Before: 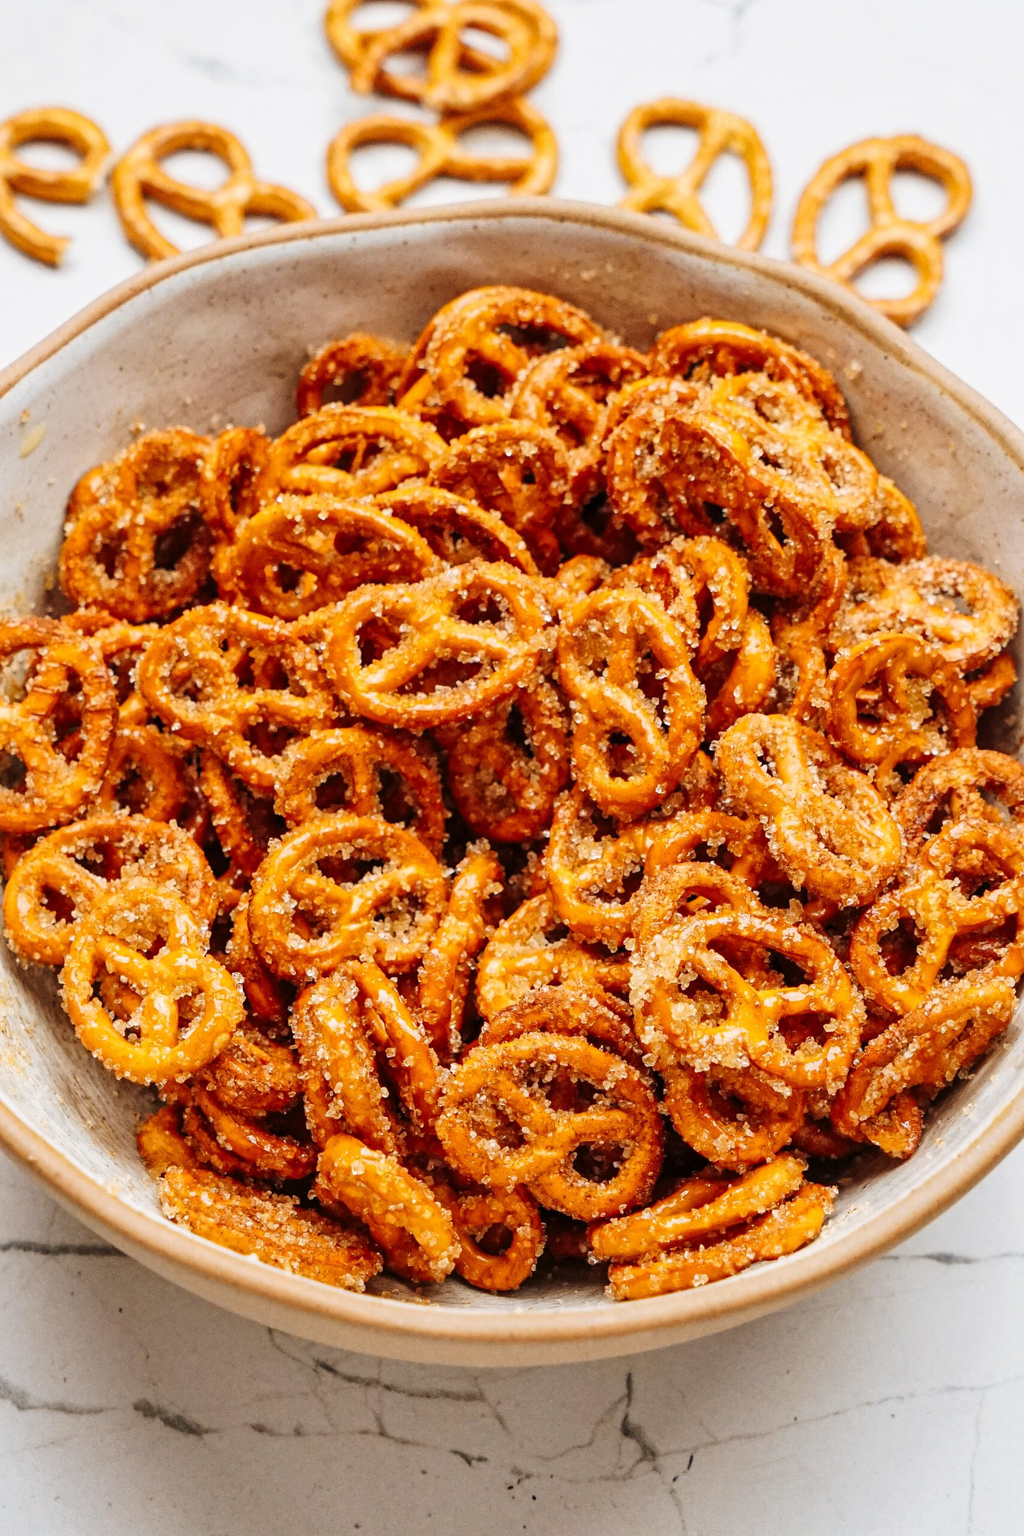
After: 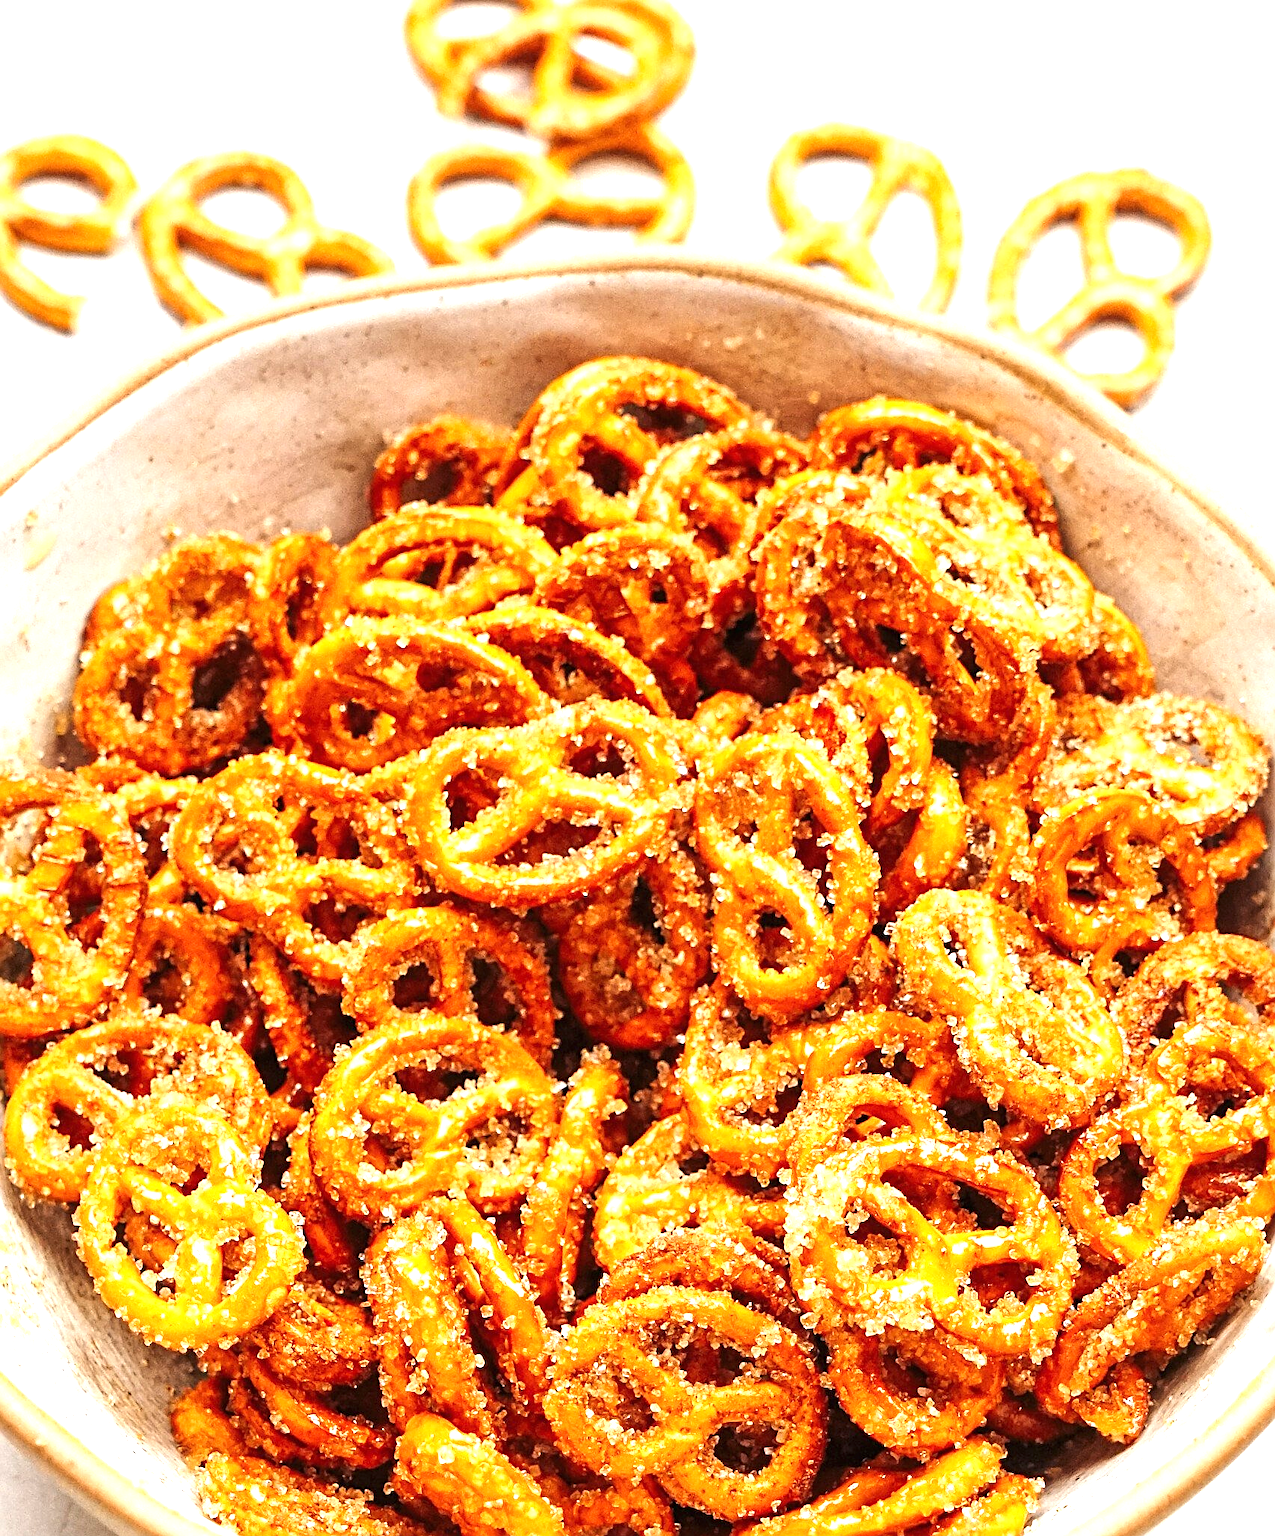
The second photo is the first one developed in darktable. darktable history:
sharpen: on, module defaults
exposure: black level correction 0, exposure 1 EV, compensate highlight preservation false
crop: bottom 19.717%
contrast equalizer: octaves 7, y [[0.5, 0.5, 0.472, 0.5, 0.5, 0.5], [0.5 ×6], [0.5 ×6], [0 ×6], [0 ×6]], mix 0.195
